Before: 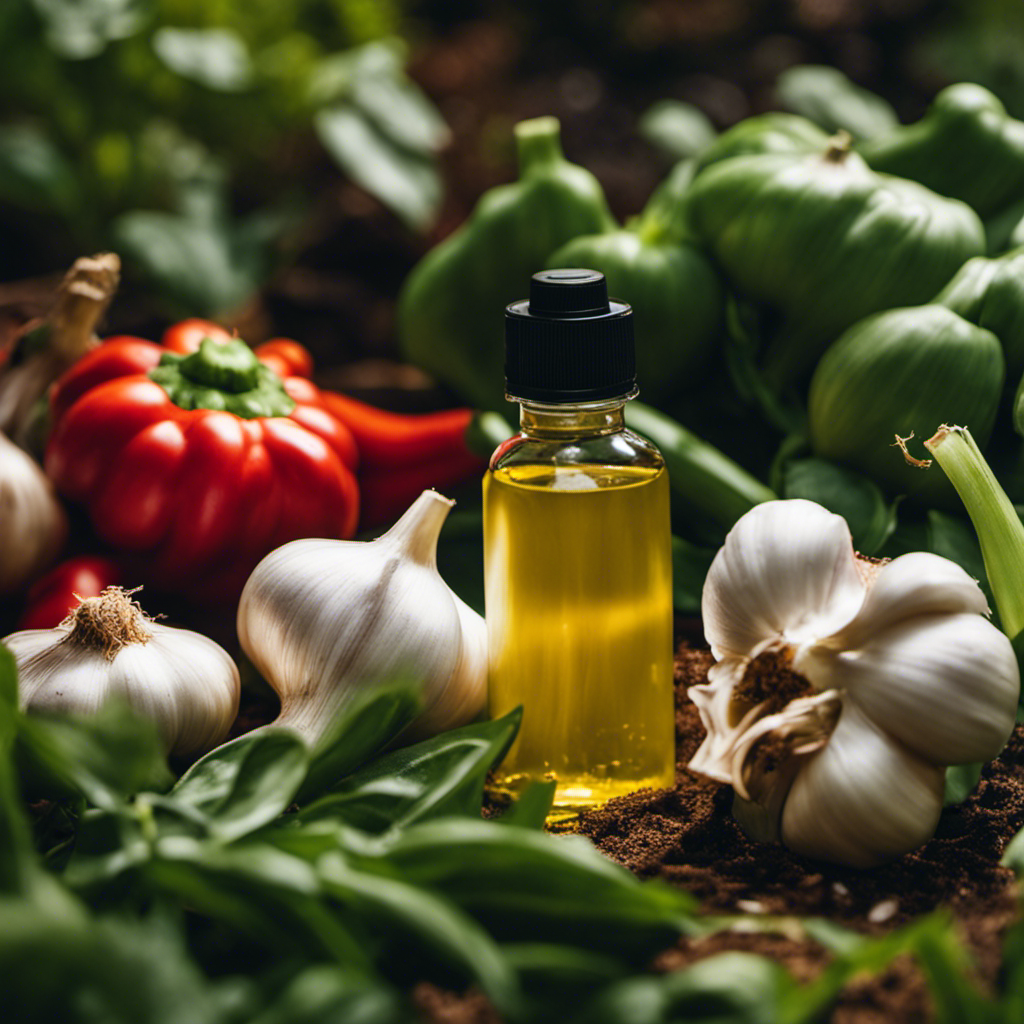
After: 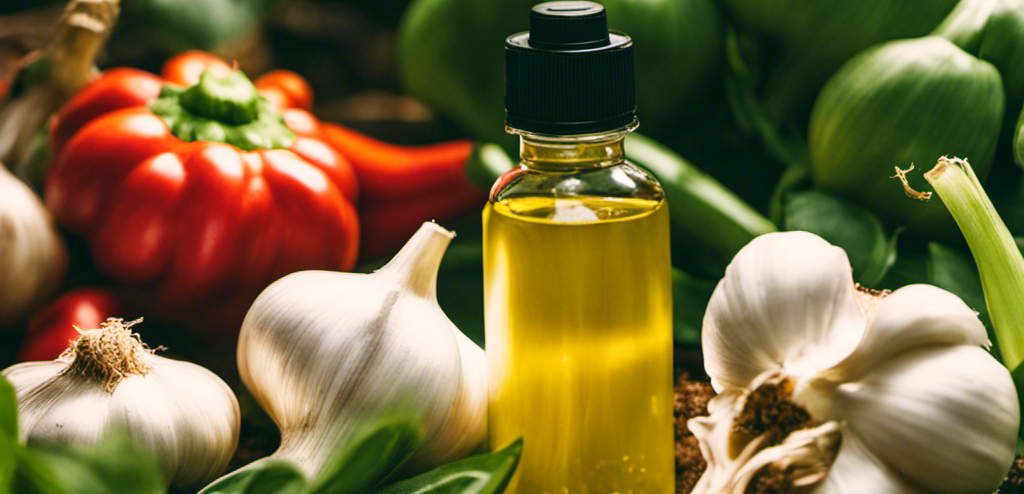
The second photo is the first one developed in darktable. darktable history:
crop and rotate: top 26.193%, bottom 25.546%
color correction: highlights a* 4.47, highlights b* 4.97, shadows a* -7.86, shadows b* 4.6
base curve: curves: ch0 [(0, 0) (0.204, 0.334) (0.55, 0.733) (1, 1)], preserve colors none
